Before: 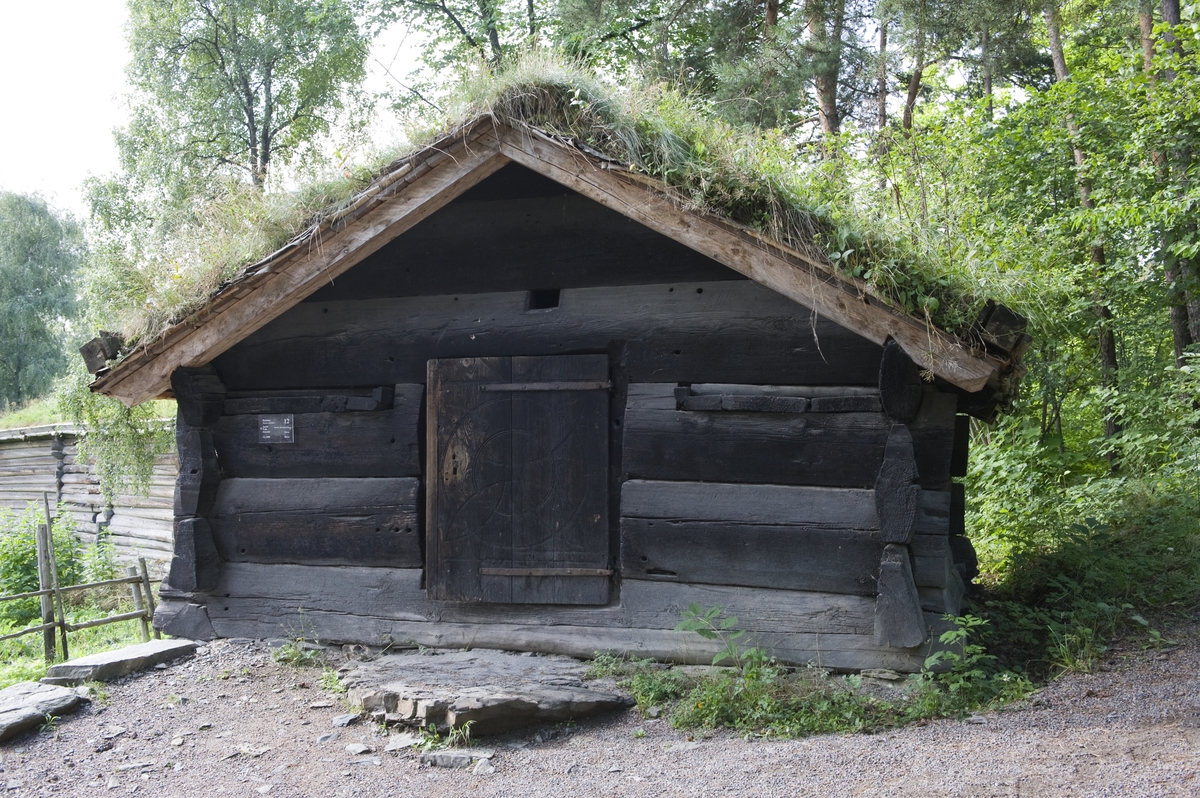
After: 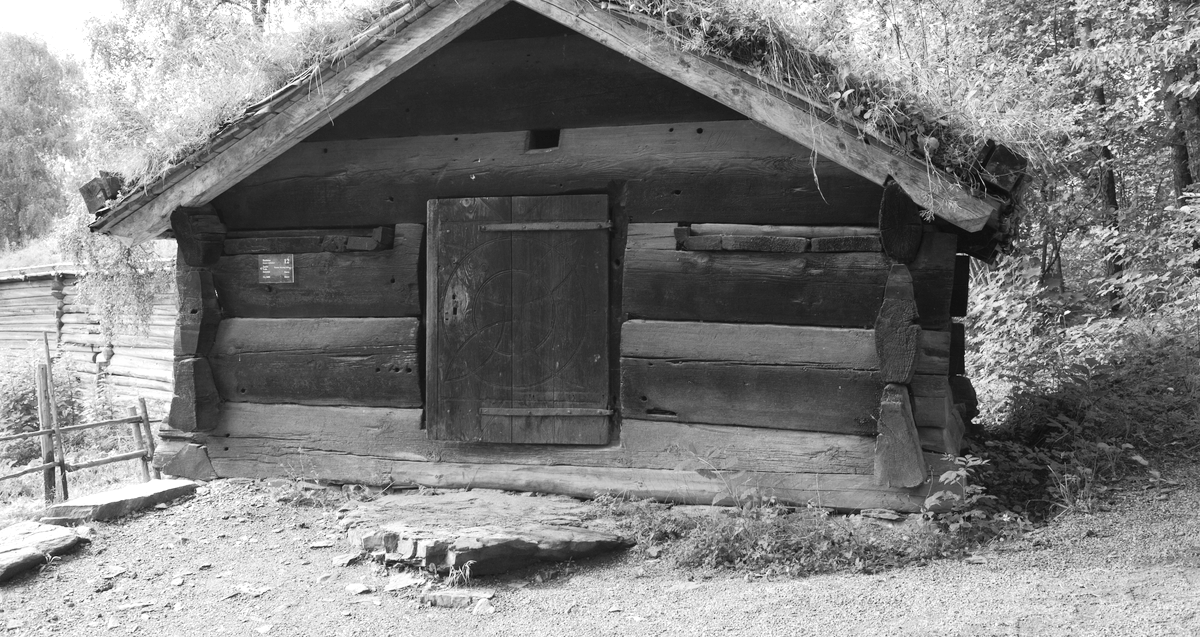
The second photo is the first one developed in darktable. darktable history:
crop and rotate: top 20.06%
color calibration: output gray [0.23, 0.37, 0.4, 0], x 0.327, y 0.346, temperature 5655.89 K
tone curve: curves: ch0 [(0, 0) (0.55, 0.716) (0.841, 0.969)], color space Lab, independent channels, preserve colors none
